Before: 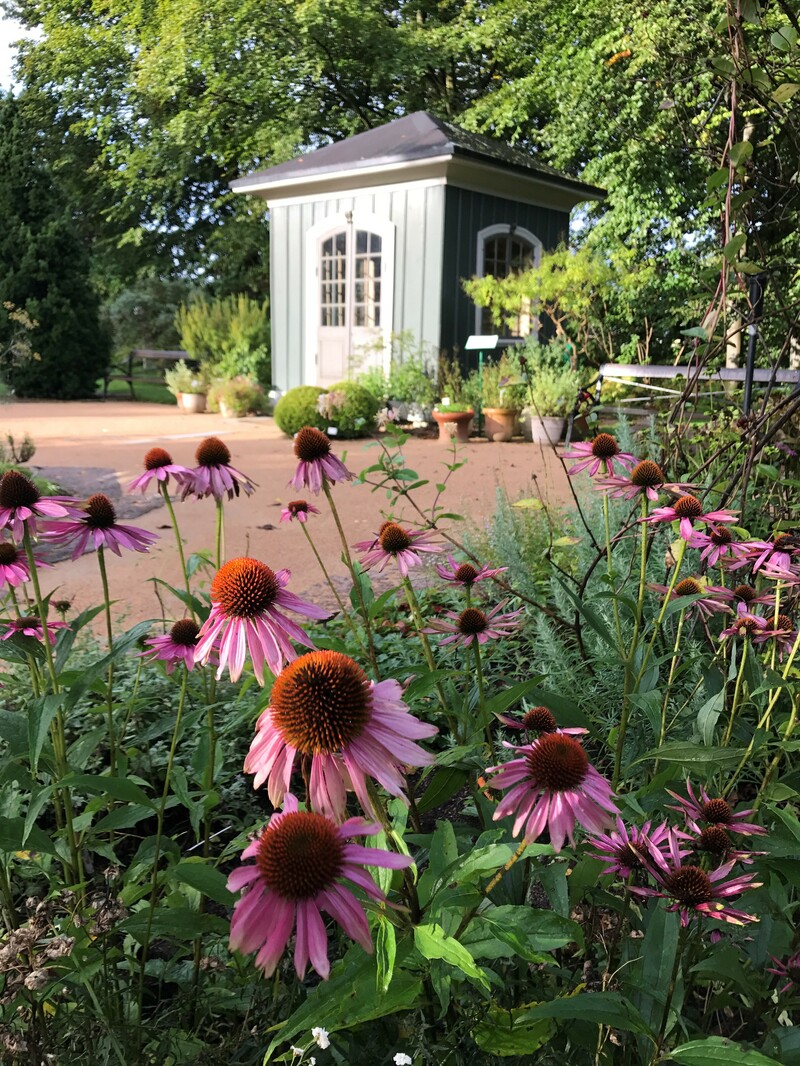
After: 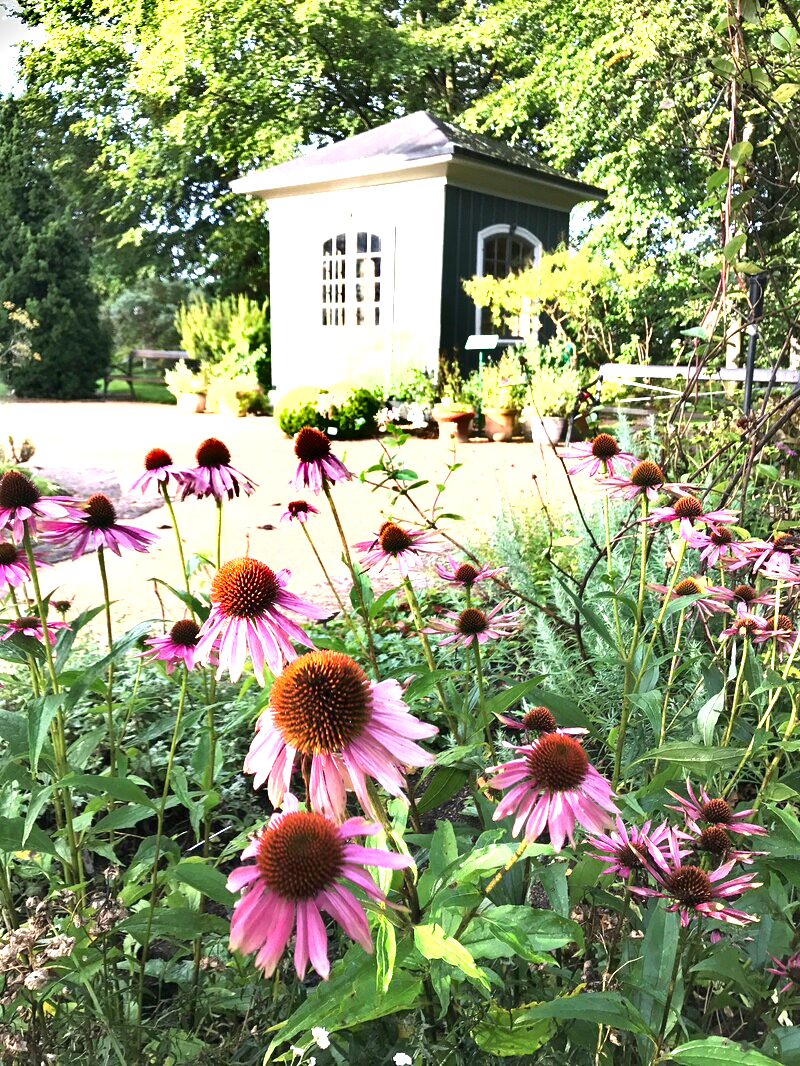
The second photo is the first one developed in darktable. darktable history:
exposure: black level correction 0, exposure 1.741 EV, compensate exposure bias true, compensate highlight preservation false
shadows and highlights: white point adjustment 1, soften with gaussian
